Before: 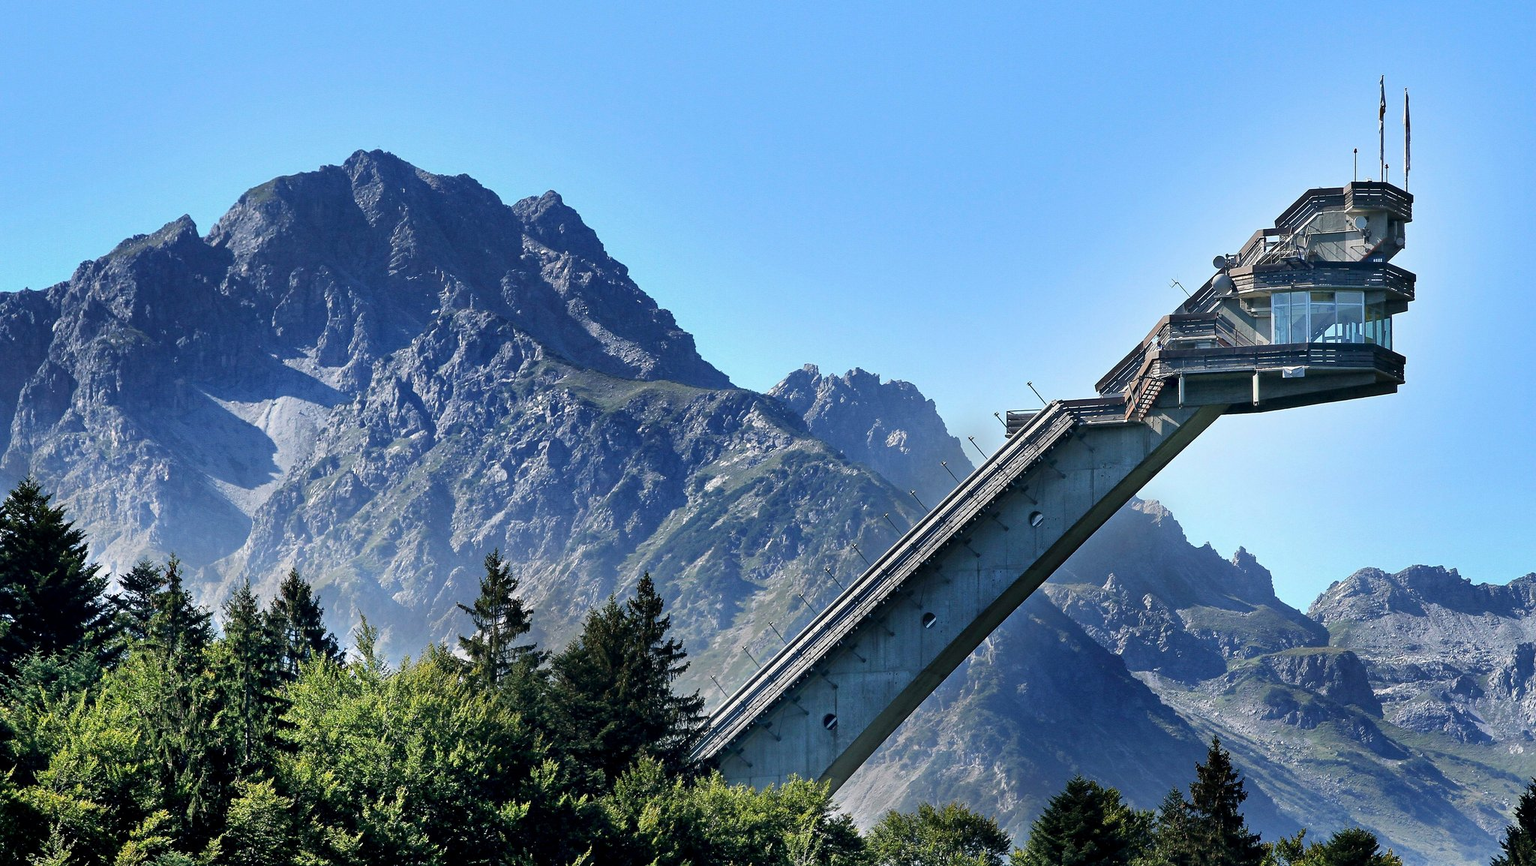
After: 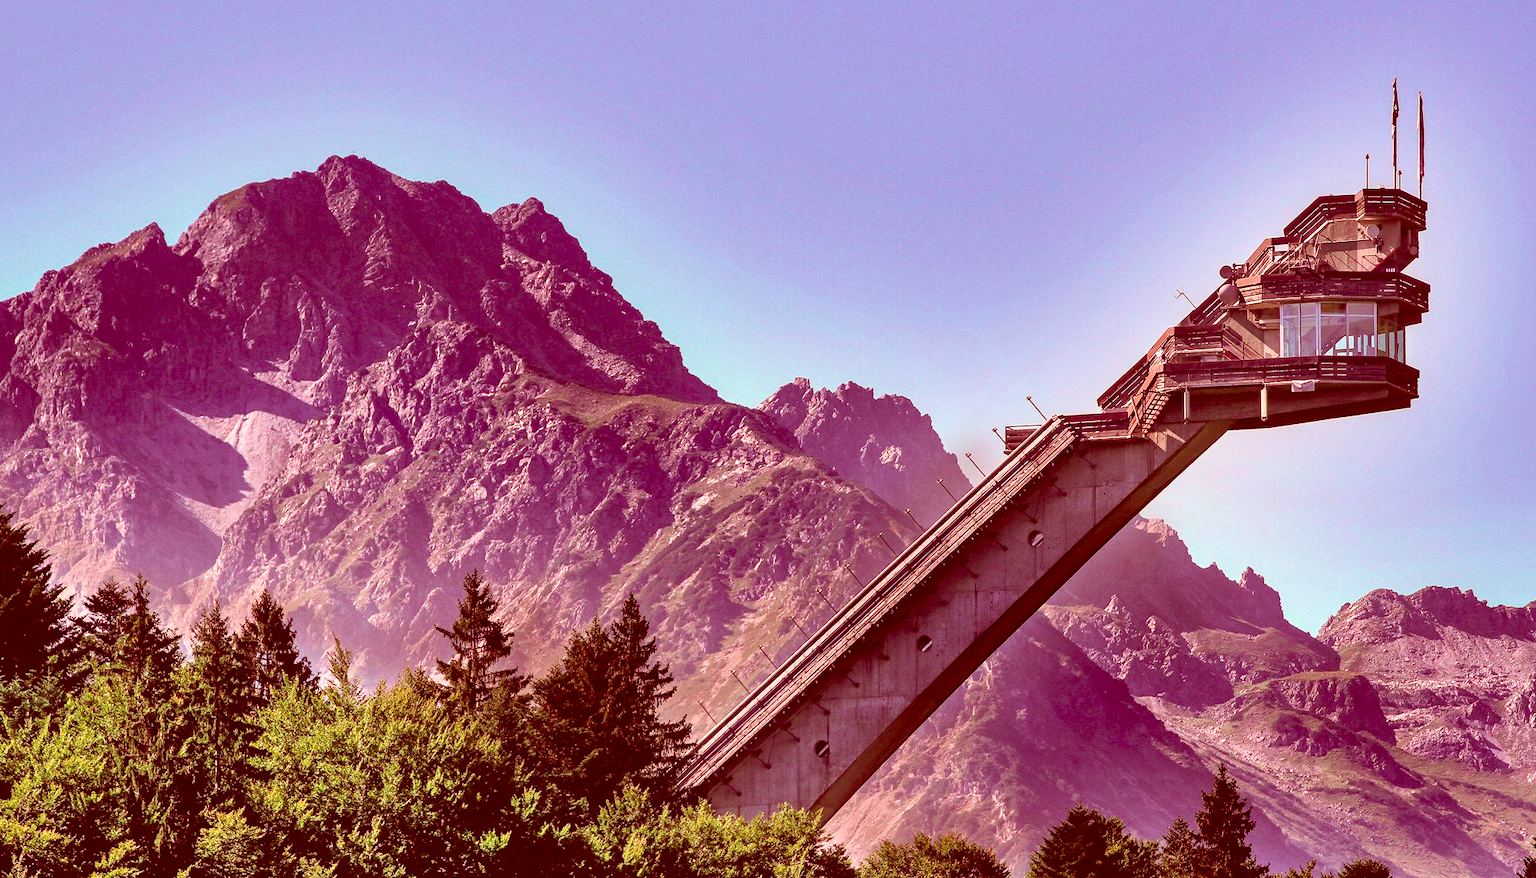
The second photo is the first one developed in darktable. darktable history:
local contrast: on, module defaults
crop and rotate: left 2.536%, right 1.107%, bottom 2.246%
contrast brightness saturation: saturation 0.1
color contrast: green-magenta contrast 1.73, blue-yellow contrast 1.15
shadows and highlights: soften with gaussian
velvia: on, module defaults
exposure: exposure 0.207 EV, compensate highlight preservation false
color correction: highlights a* 9.03, highlights b* 8.71, shadows a* 40, shadows b* 40, saturation 0.8
